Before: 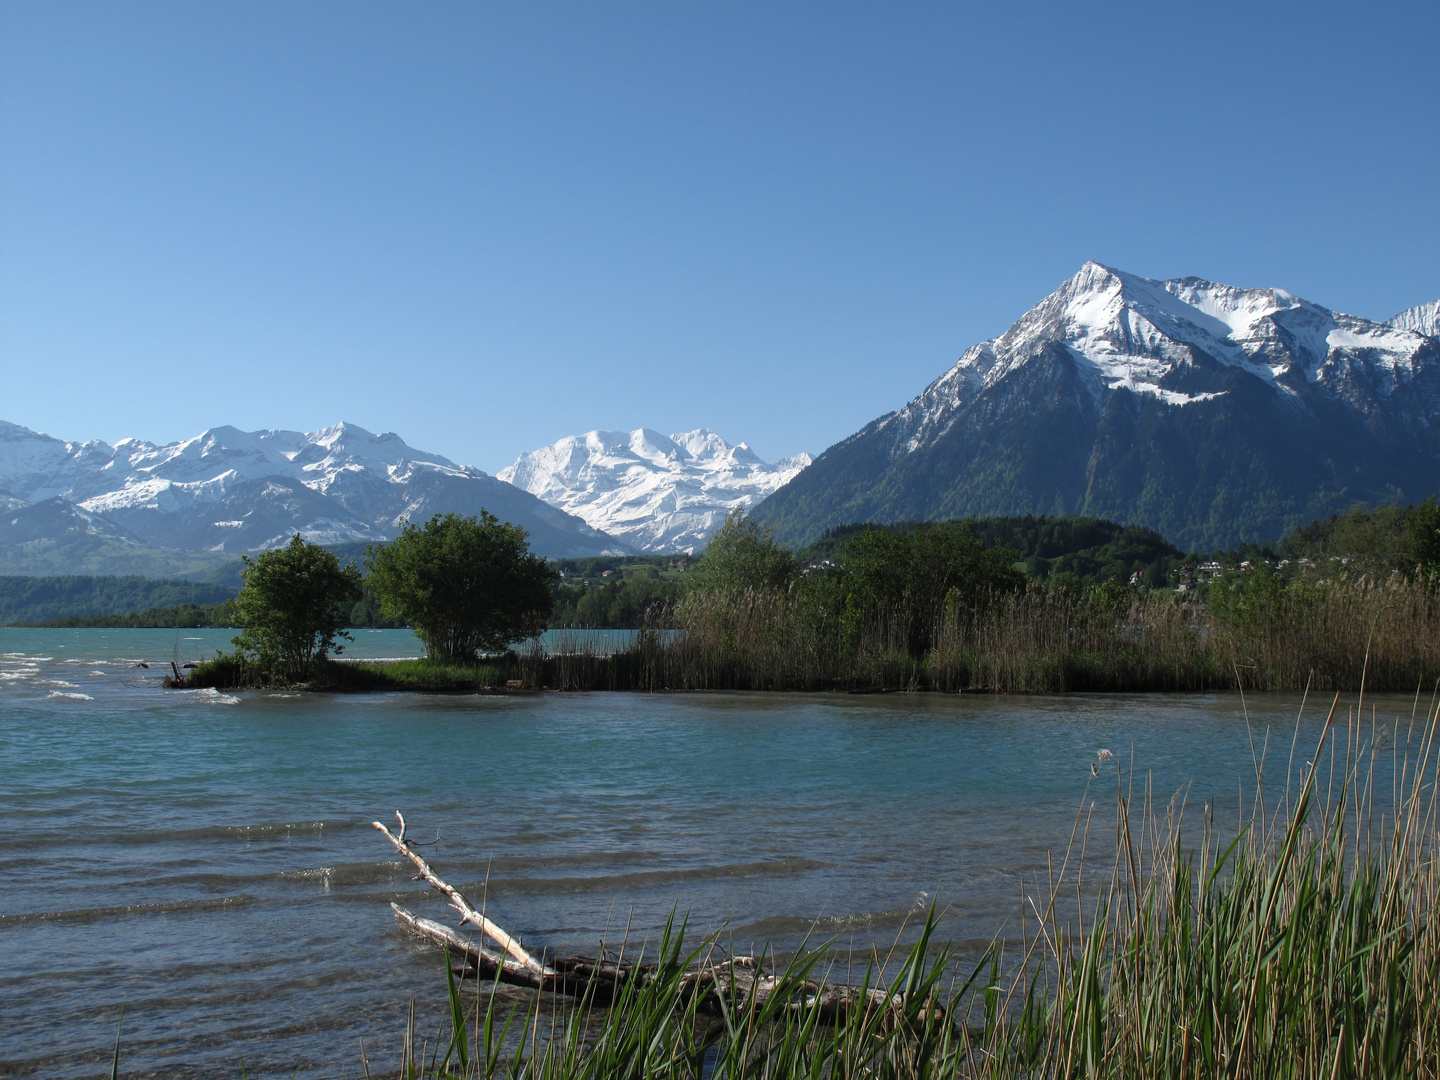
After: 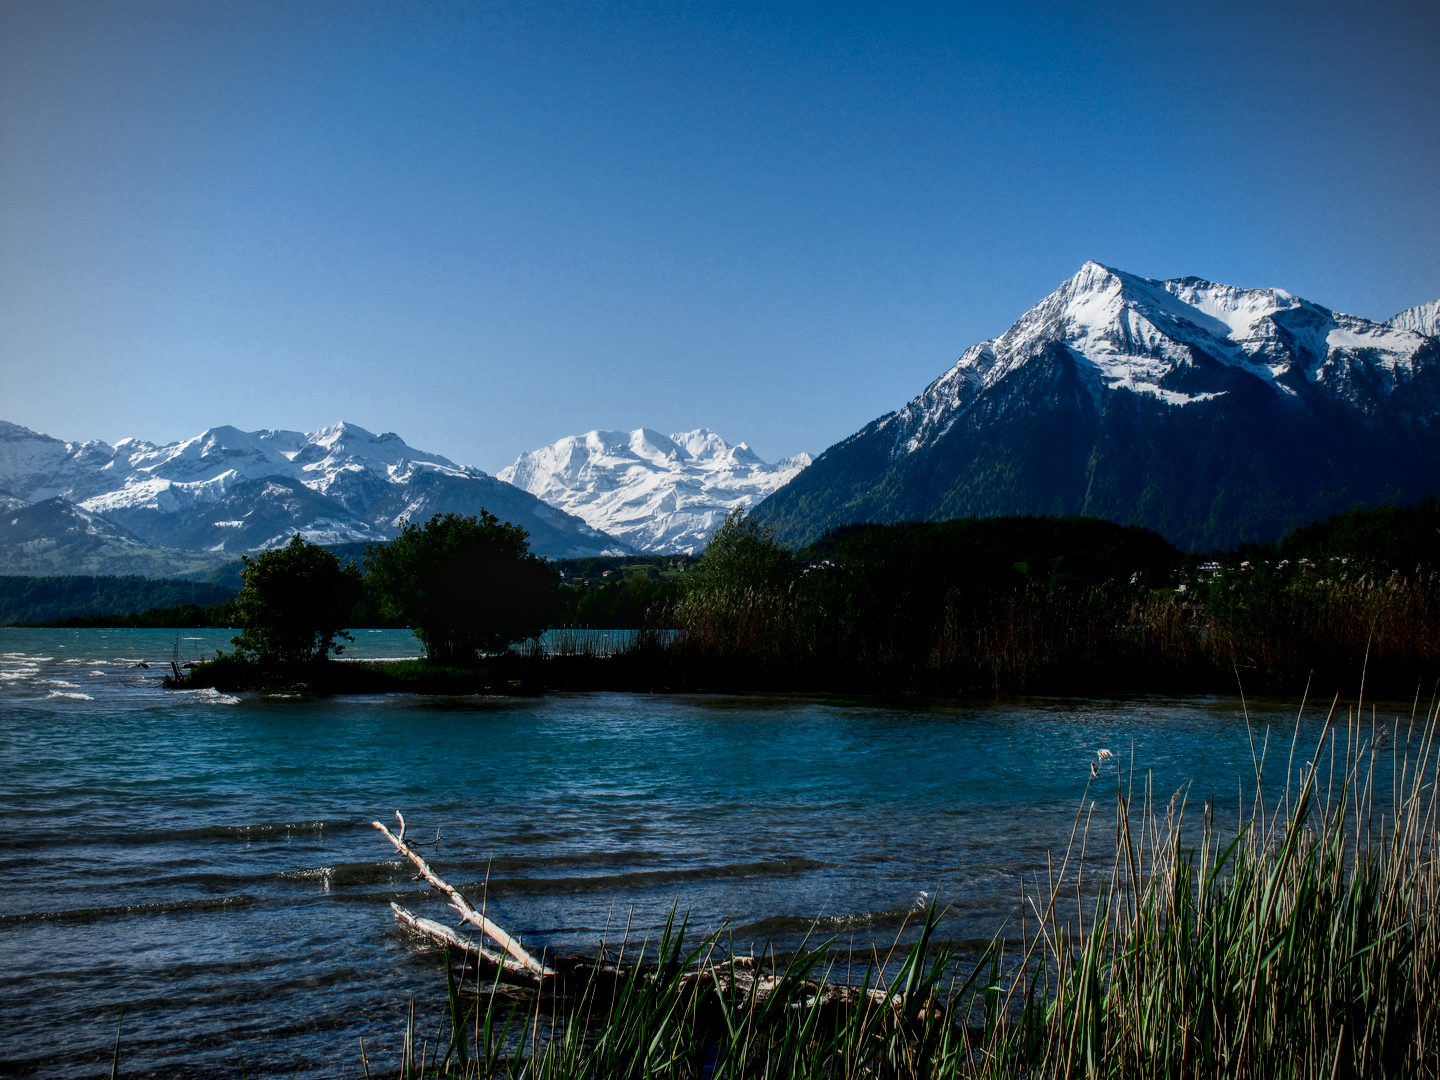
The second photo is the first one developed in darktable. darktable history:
tone equalizer: -8 EV -0.402 EV, -7 EV -0.36 EV, -6 EV -0.349 EV, -5 EV -0.25 EV, -3 EV 0.191 EV, -2 EV 0.354 EV, -1 EV 0.37 EV, +0 EV 0.39 EV
vignetting: on, module defaults
local contrast: highlights 0%, shadows 3%, detail 133%
shadows and highlights: radius 262.02, soften with gaussian
filmic rgb: middle gray luminance 10.04%, black relative exposure -8.65 EV, white relative exposure 3.28 EV, target black luminance 0%, hardness 5.2, latitude 44.6%, contrast 1.309, highlights saturation mix 4.59%, shadows ↔ highlights balance 25.17%
haze removal: strength -0.096, compatibility mode true, adaptive false
contrast brightness saturation: contrast 0.089, brightness -0.589, saturation 0.171
